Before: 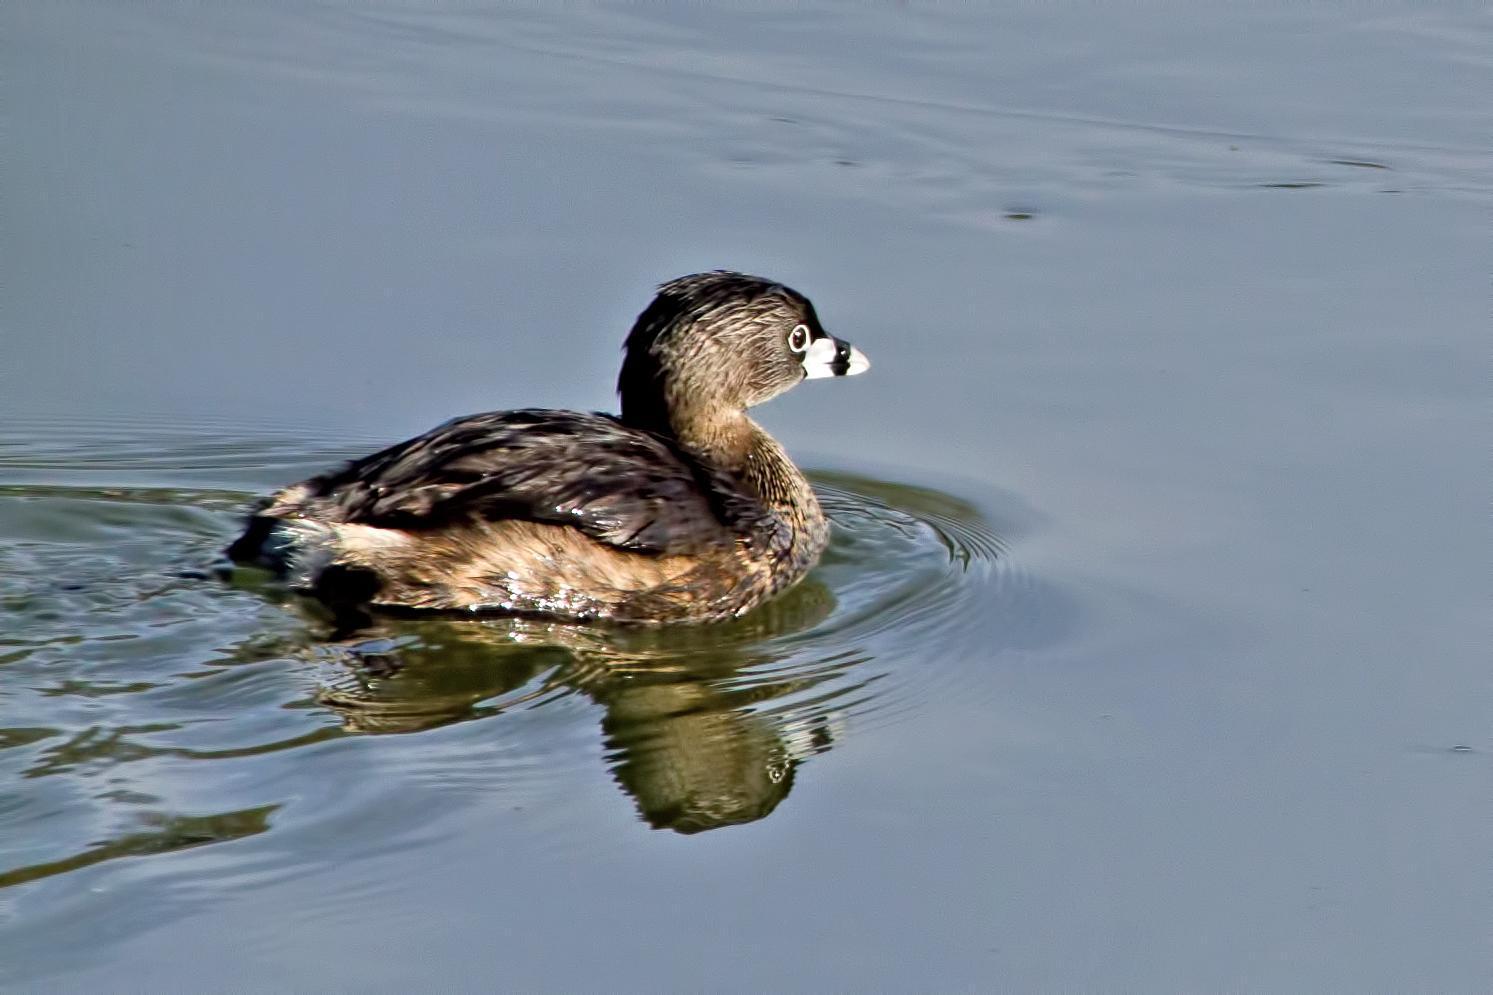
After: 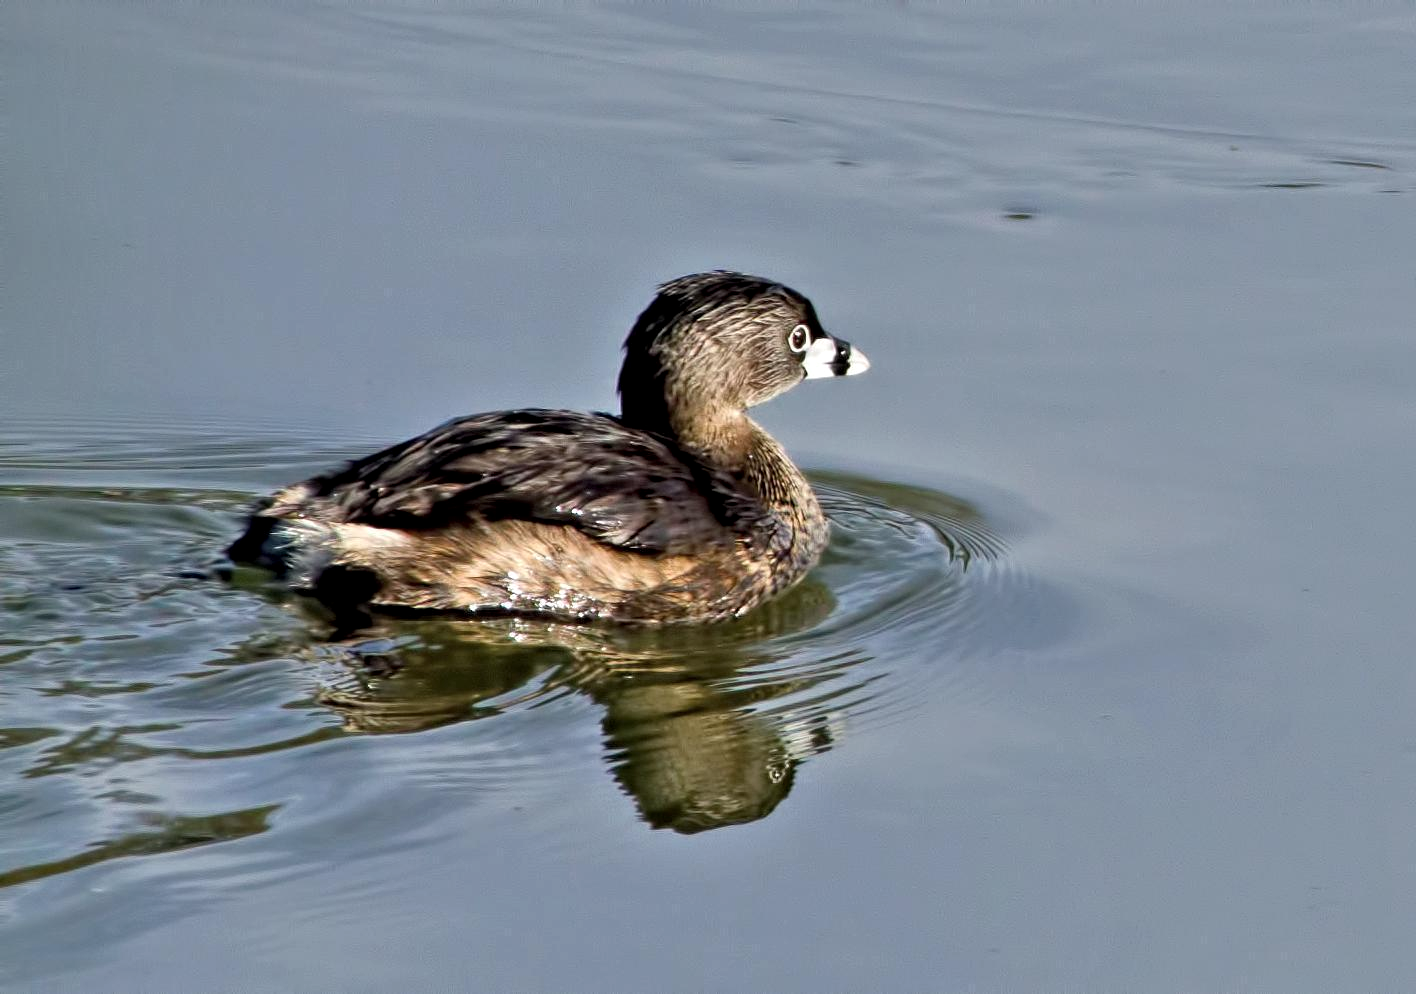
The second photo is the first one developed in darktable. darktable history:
local contrast: highlights 102%, shadows 101%, detail 120%, midtone range 0.2
contrast brightness saturation: saturation -0.06
crop and rotate: left 0%, right 5.103%
